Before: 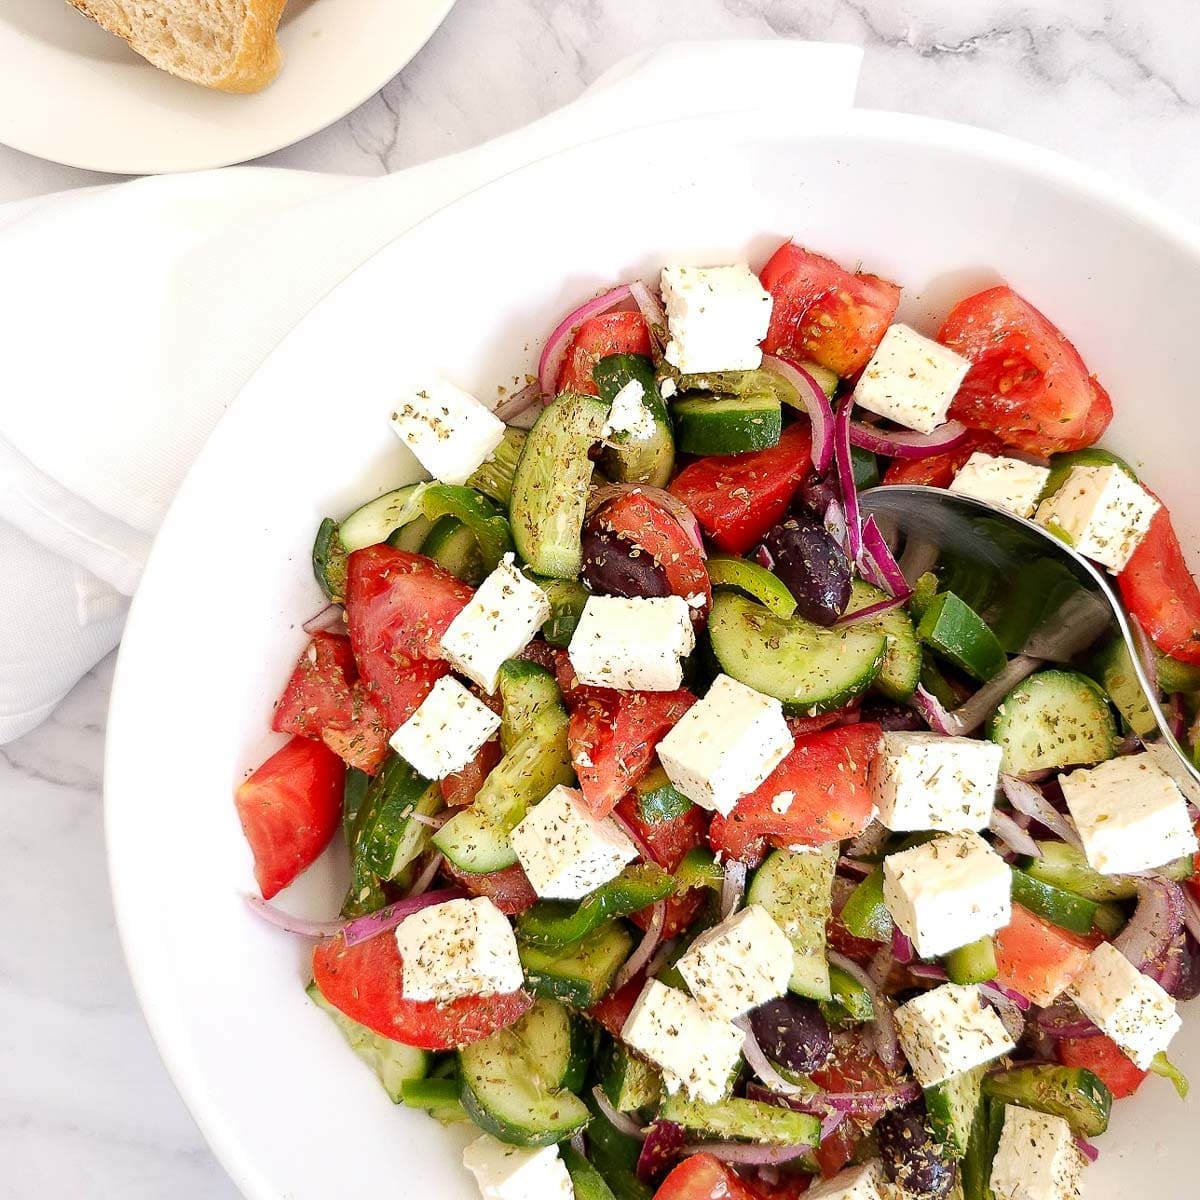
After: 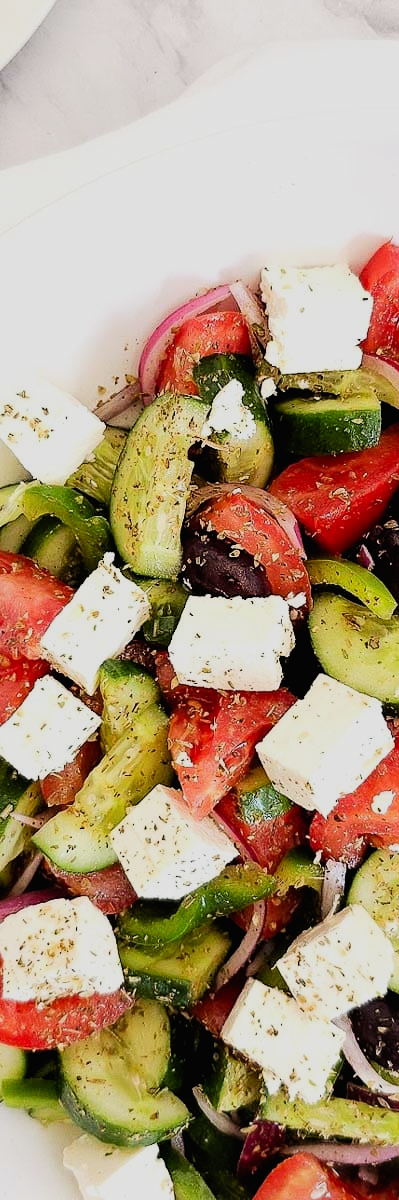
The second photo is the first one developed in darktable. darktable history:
crop: left 33.36%, right 33.36%
filmic rgb: black relative exposure -5 EV, hardness 2.88, contrast 1.3, highlights saturation mix -30%
contrast brightness saturation: contrast -0.02, brightness -0.01, saturation 0.03
